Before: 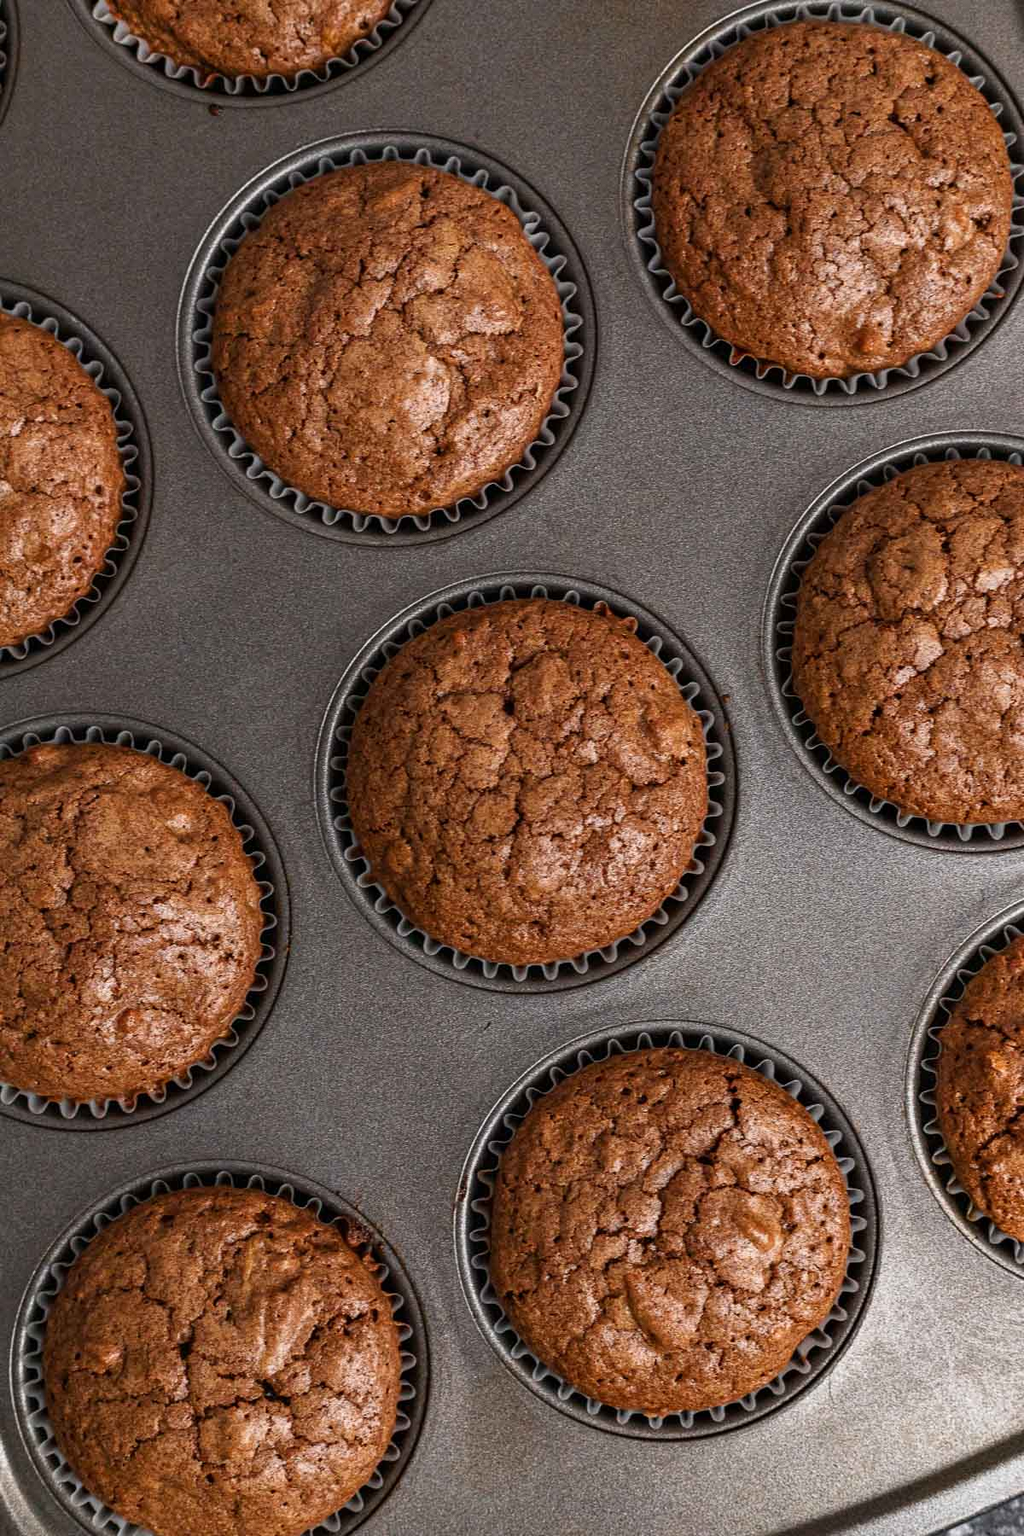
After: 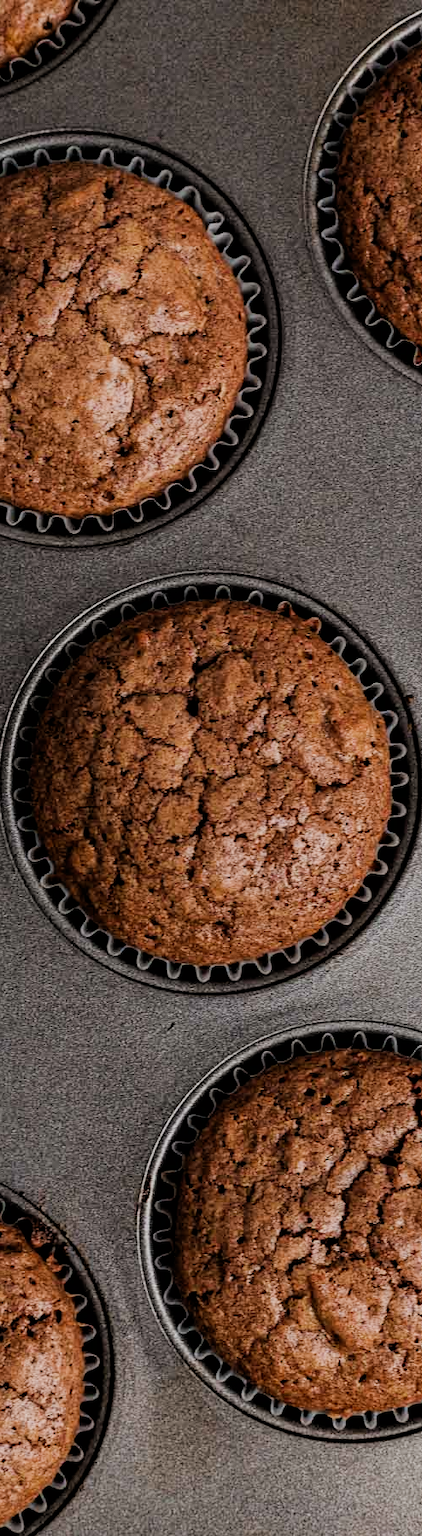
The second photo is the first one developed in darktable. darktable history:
crop: left 30.998%, right 27.446%
filmic rgb: black relative exposure -4.21 EV, white relative exposure 5.15 EV, threshold 2.94 EV, hardness 2.12, contrast 1.176, enable highlight reconstruction true
